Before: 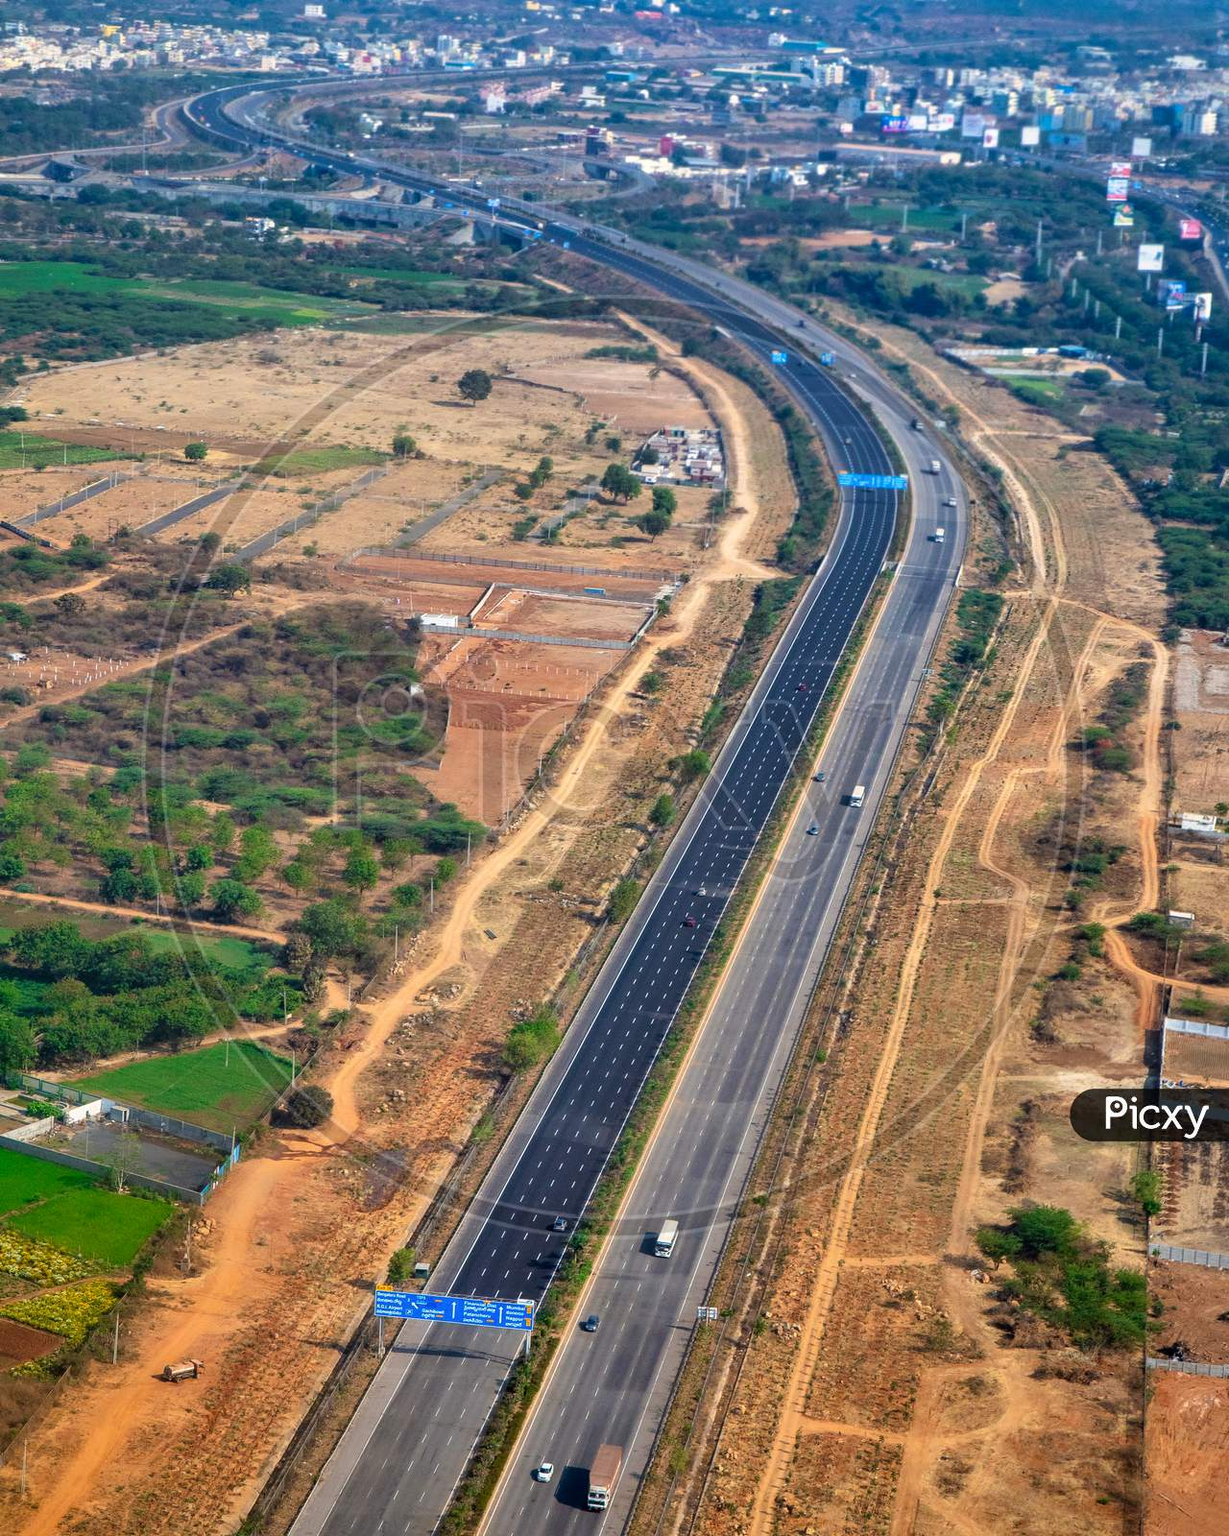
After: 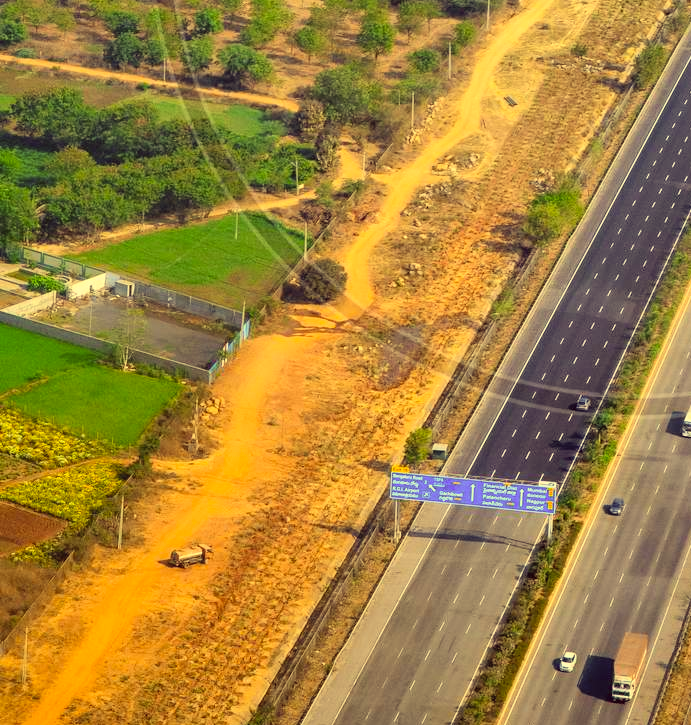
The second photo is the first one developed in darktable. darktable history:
crop and rotate: top 54.518%, right 45.969%, bottom 0.139%
contrast brightness saturation: contrast 0.143, brightness 0.206
color correction: highlights a* -0.571, highlights b* 39.65, shadows a* 9.95, shadows b* -0.523
